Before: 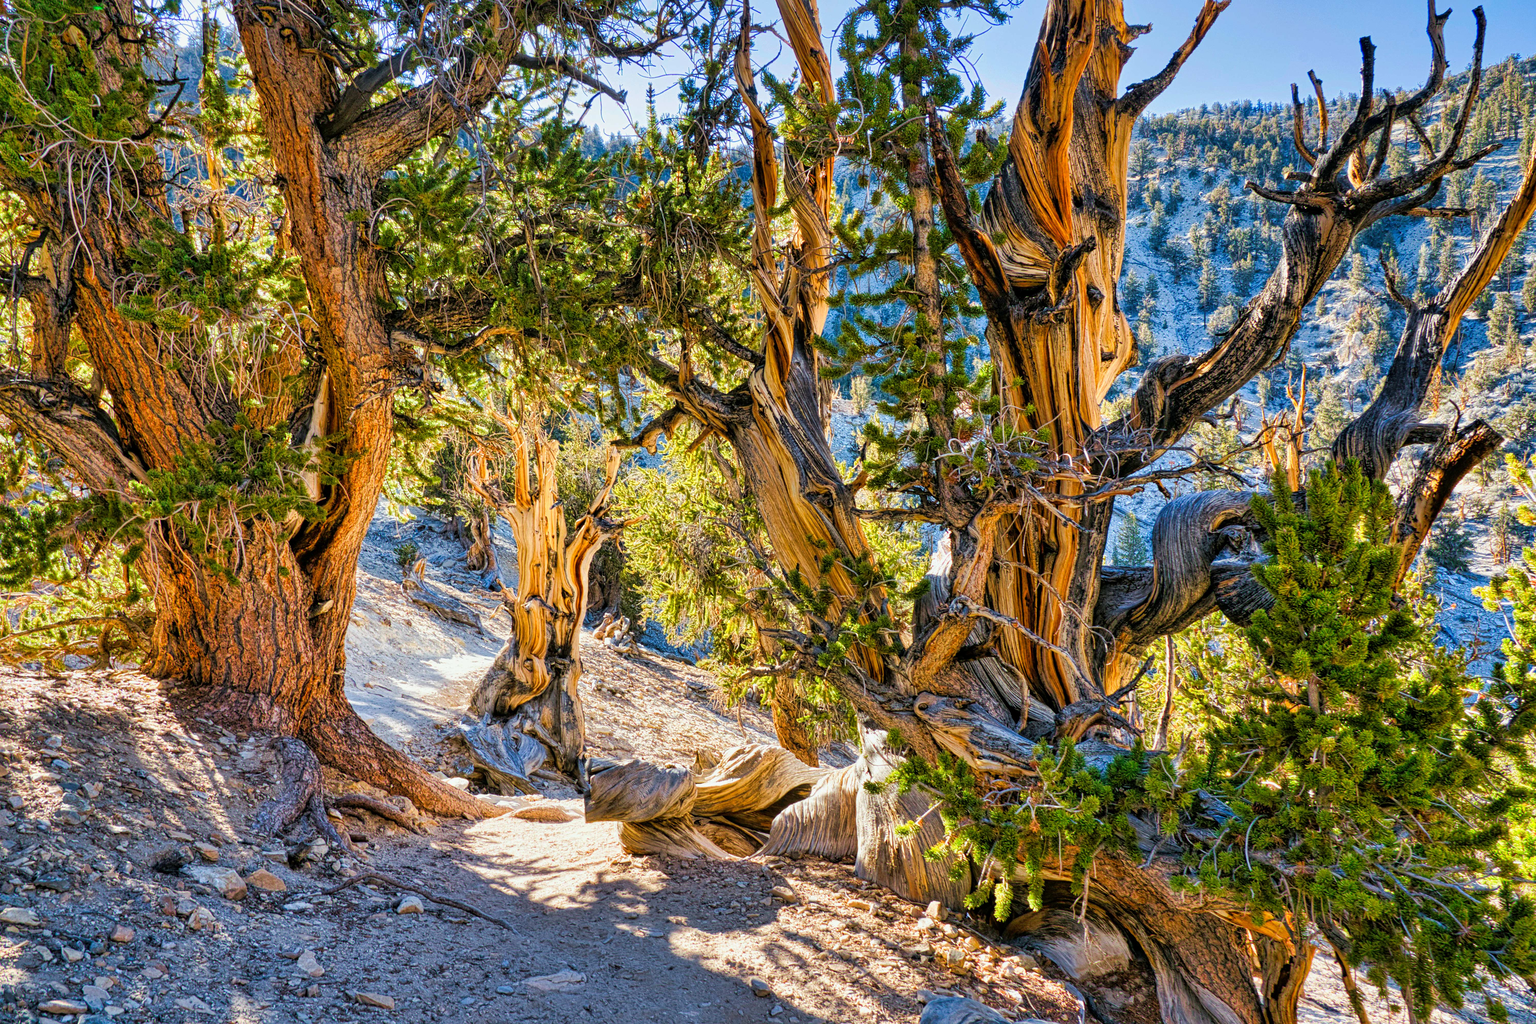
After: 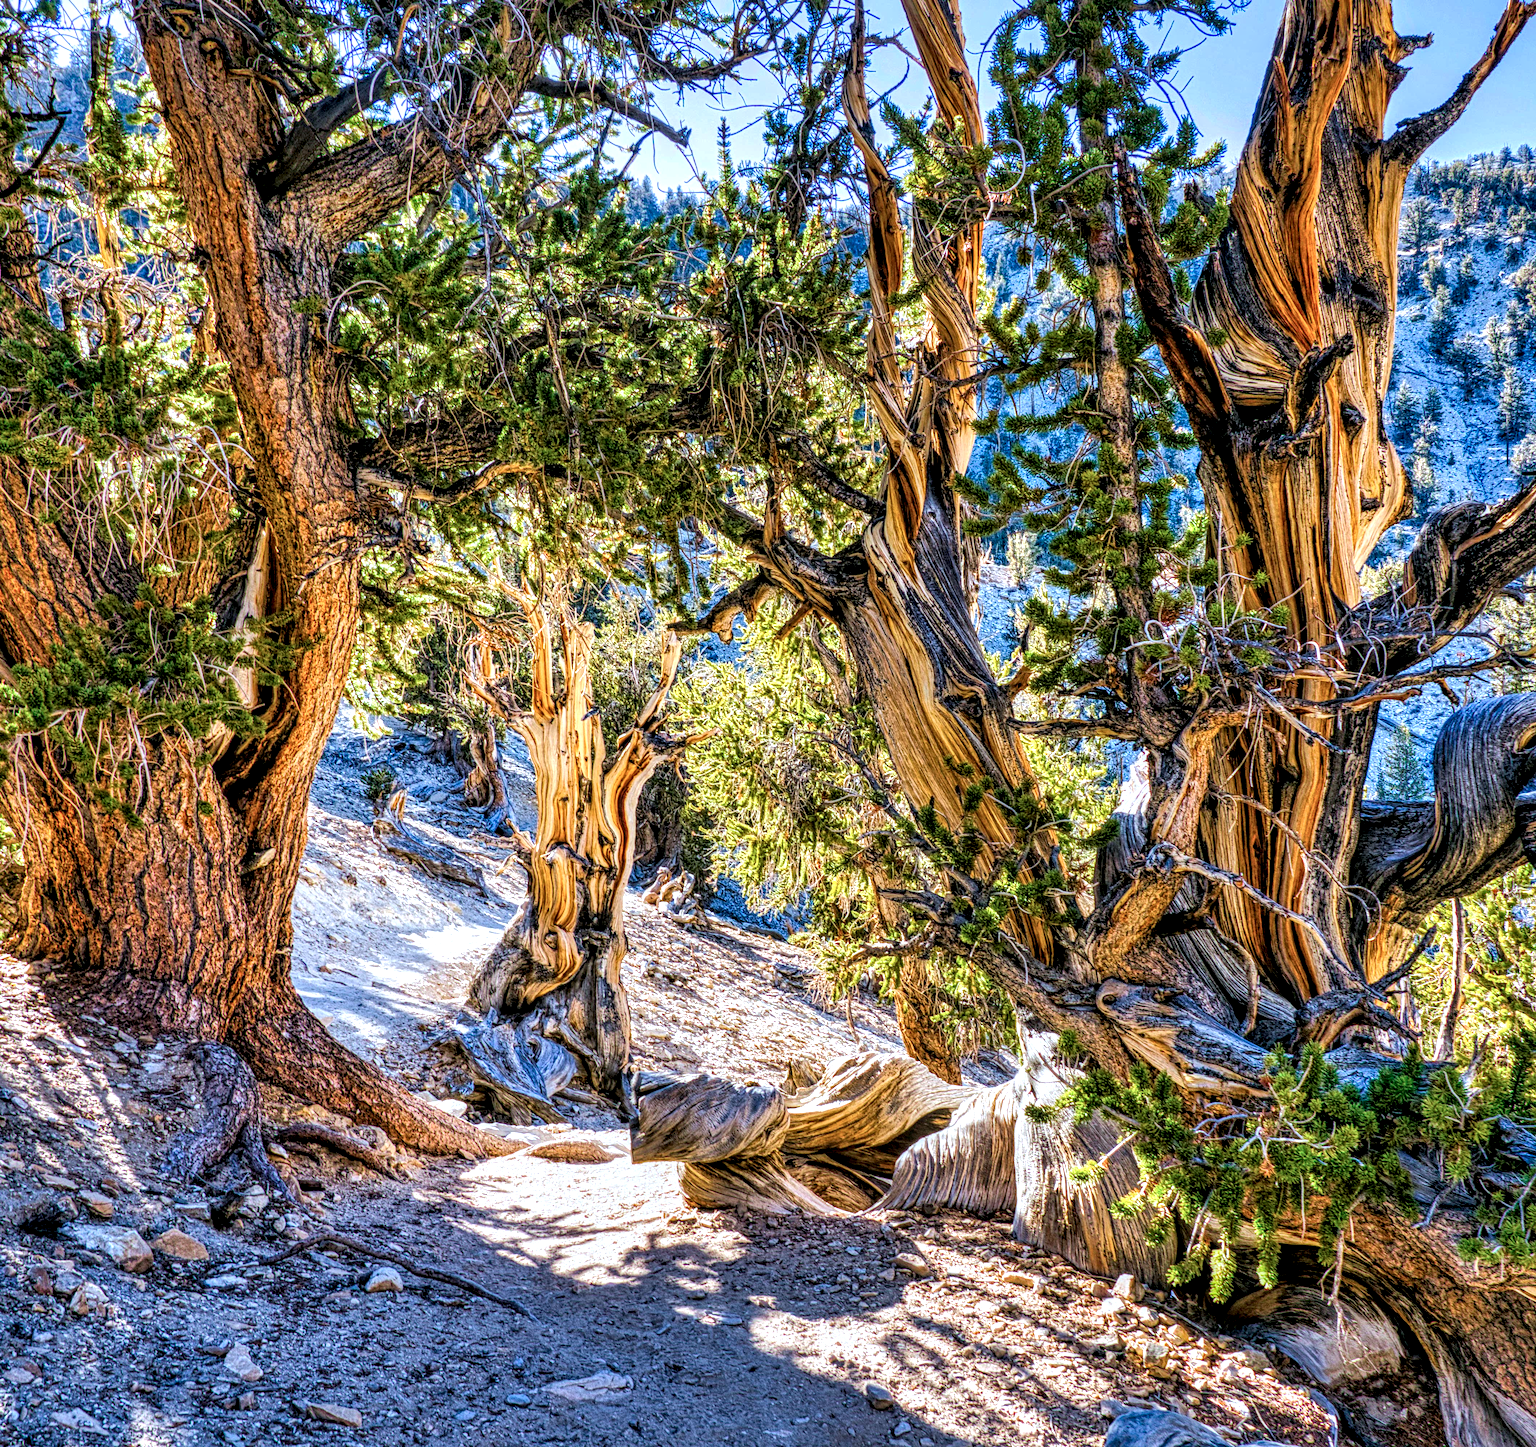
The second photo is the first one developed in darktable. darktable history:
local contrast: highlights 0%, shadows 2%, detail 181%
crop and rotate: left 9.045%, right 20.219%
color calibration: illuminant custom, x 0.372, y 0.382, temperature 4280.96 K
levels: levels [0.016, 0.5, 0.996]
